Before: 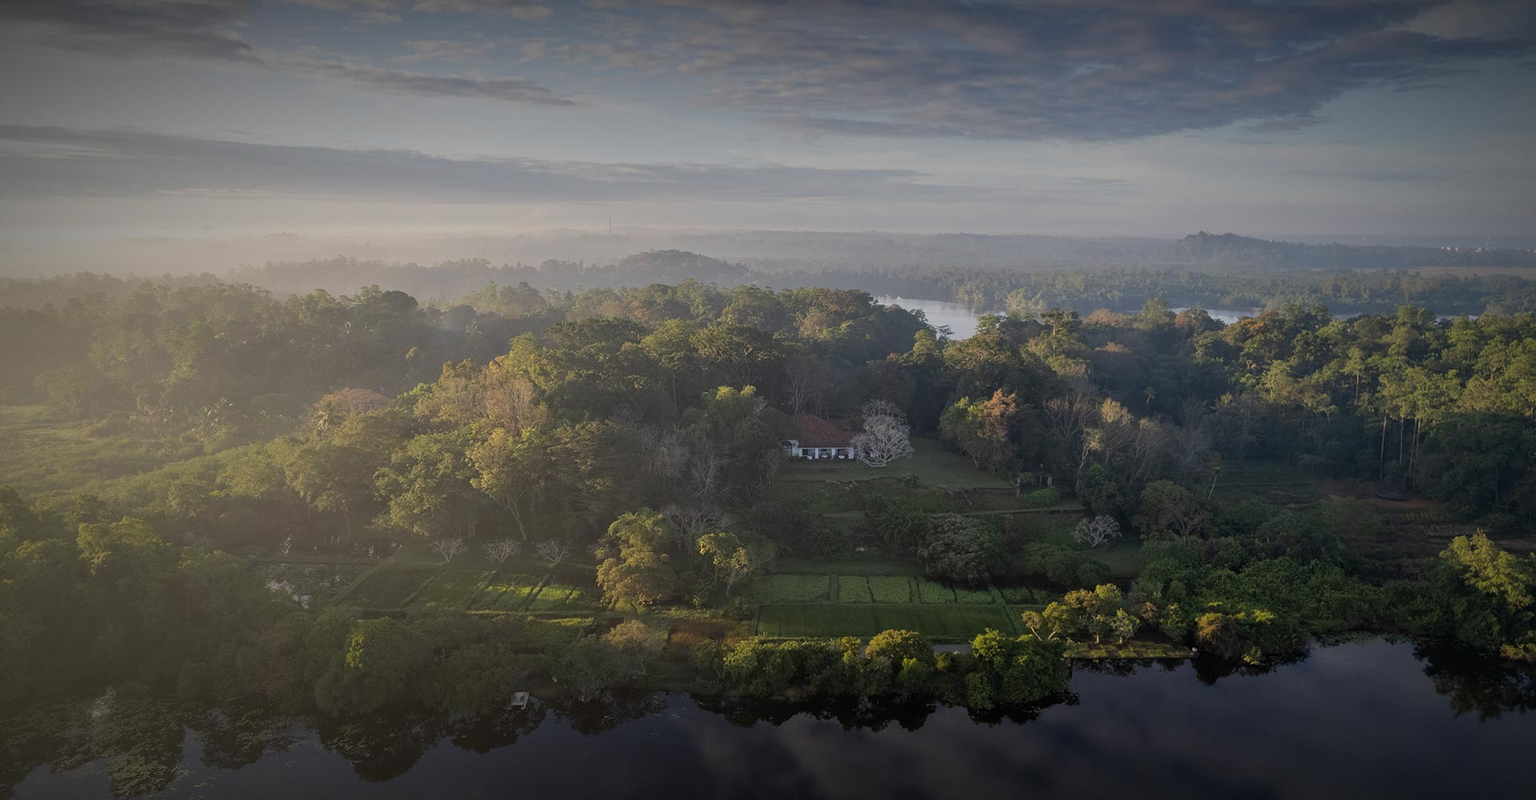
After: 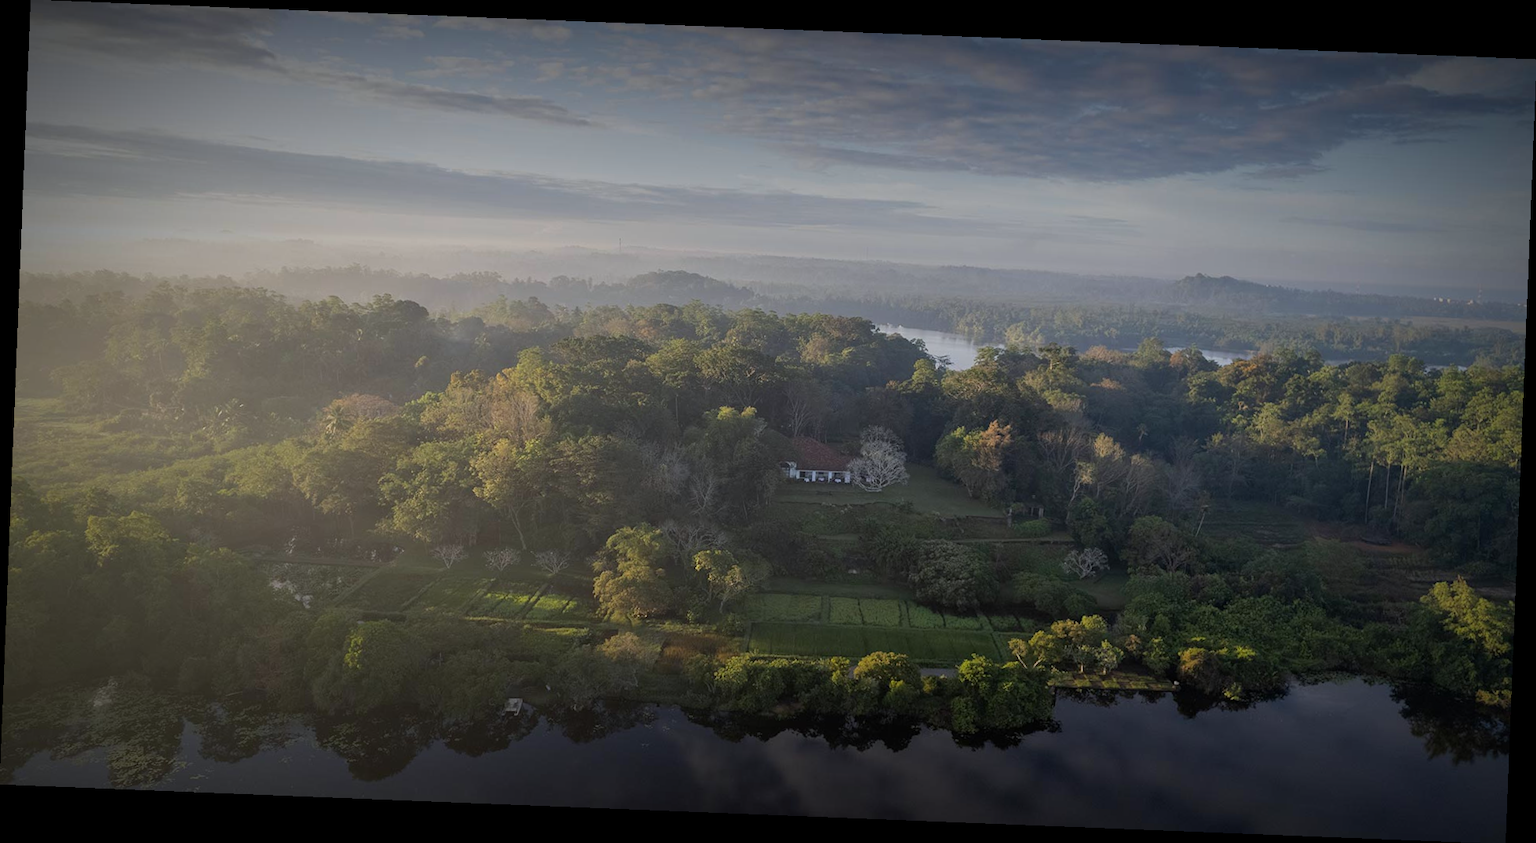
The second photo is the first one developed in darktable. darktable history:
rotate and perspective: rotation 2.27°, automatic cropping off
vignetting: brightness -0.233, saturation 0.141
white balance: red 0.982, blue 1.018
